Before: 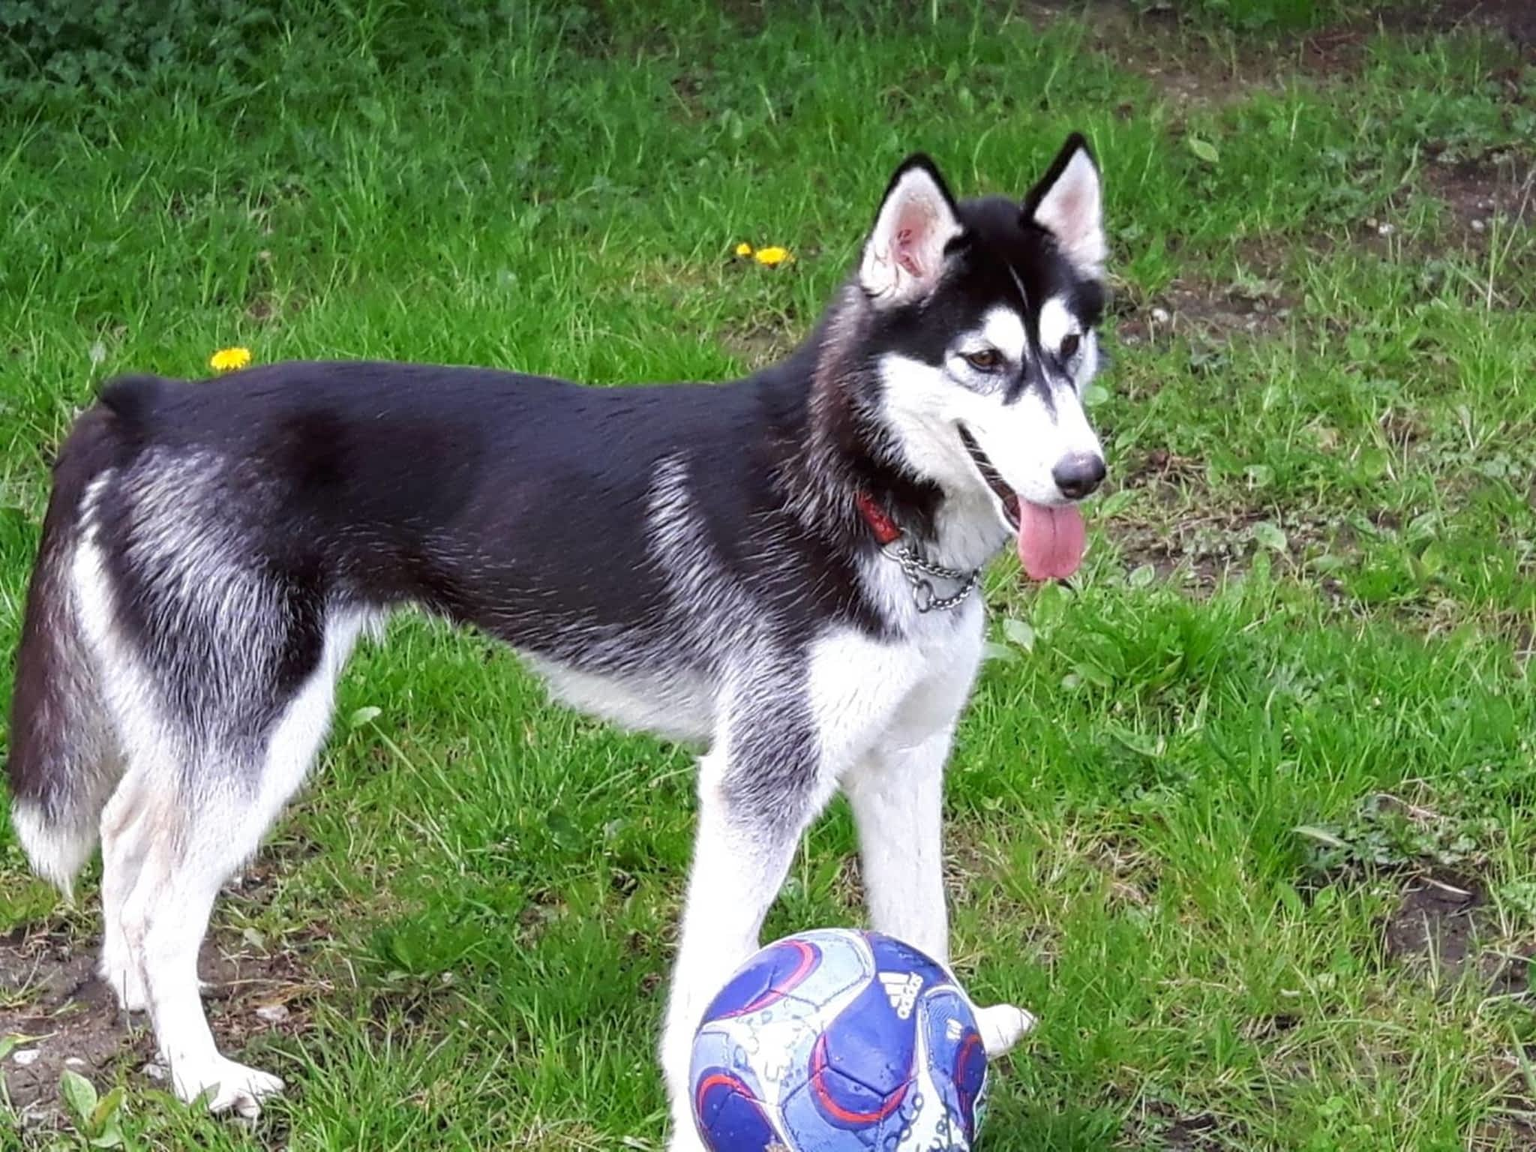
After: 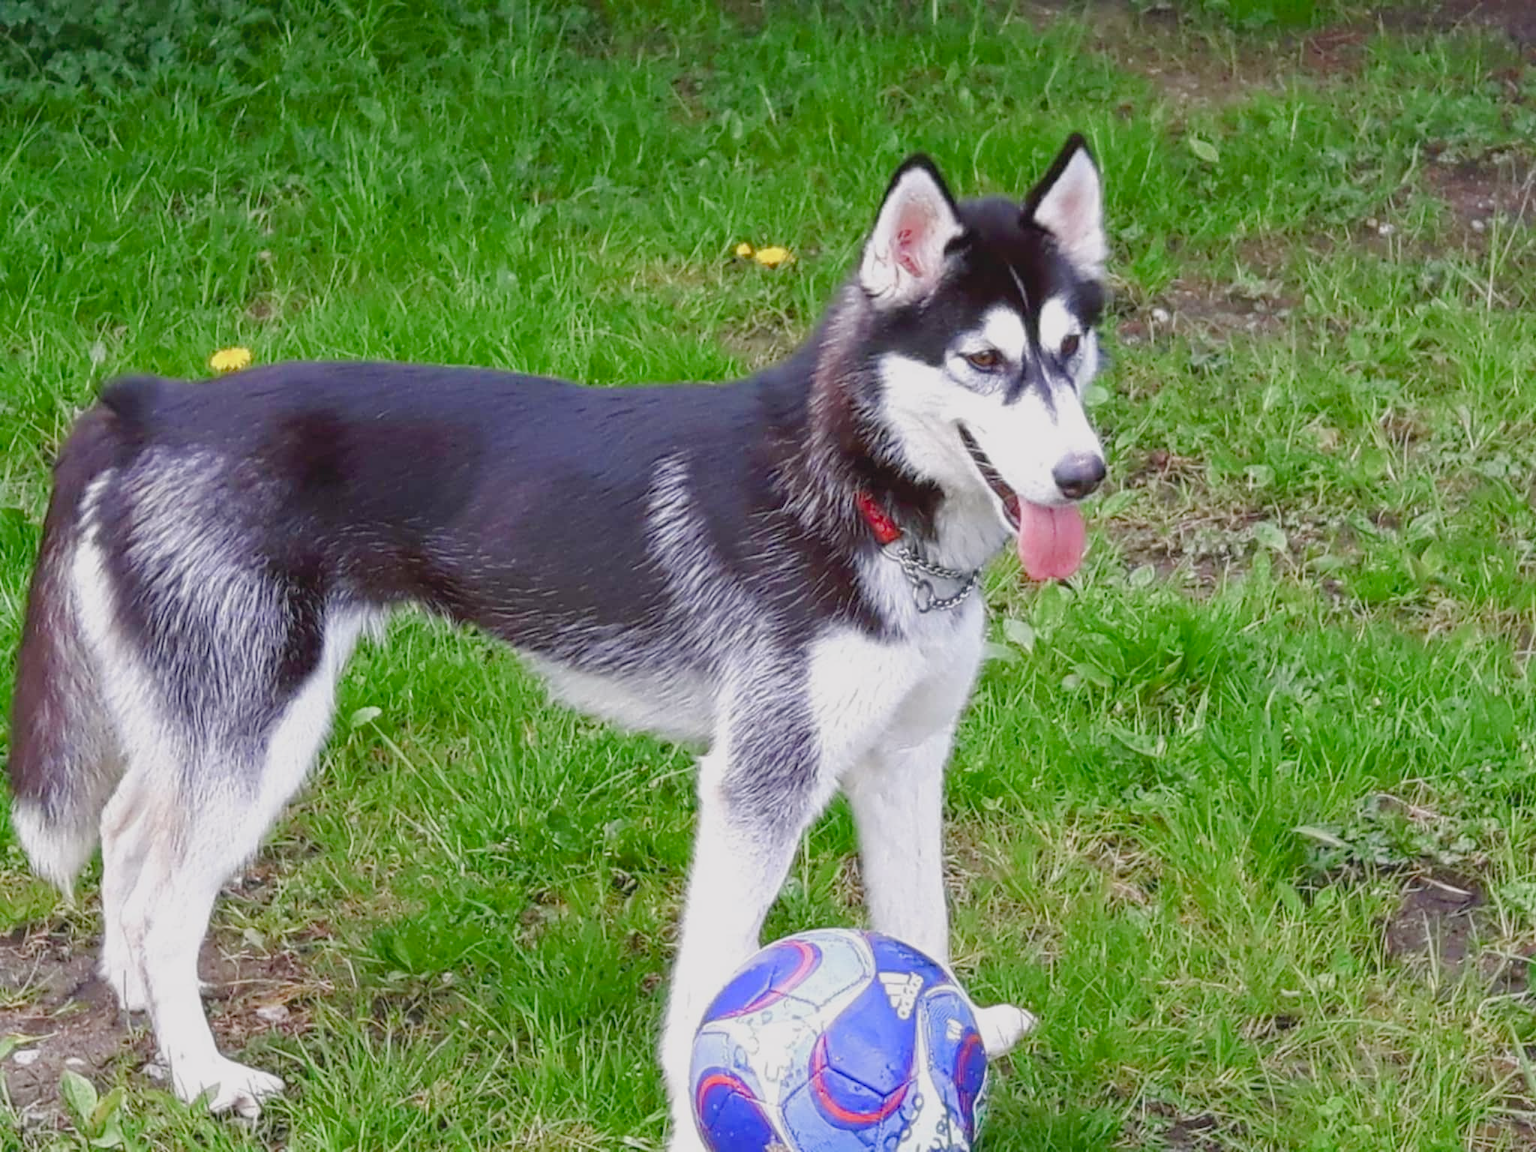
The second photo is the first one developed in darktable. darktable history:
exposure: compensate highlight preservation false
contrast brightness saturation: contrast -0.1, brightness 0.05, saturation 0.08
color balance rgb: shadows lift › chroma 1%, shadows lift › hue 113°, highlights gain › chroma 0.2%, highlights gain › hue 333°, perceptual saturation grading › global saturation 20%, perceptual saturation grading › highlights -50%, perceptual saturation grading › shadows 25%, contrast -10%
